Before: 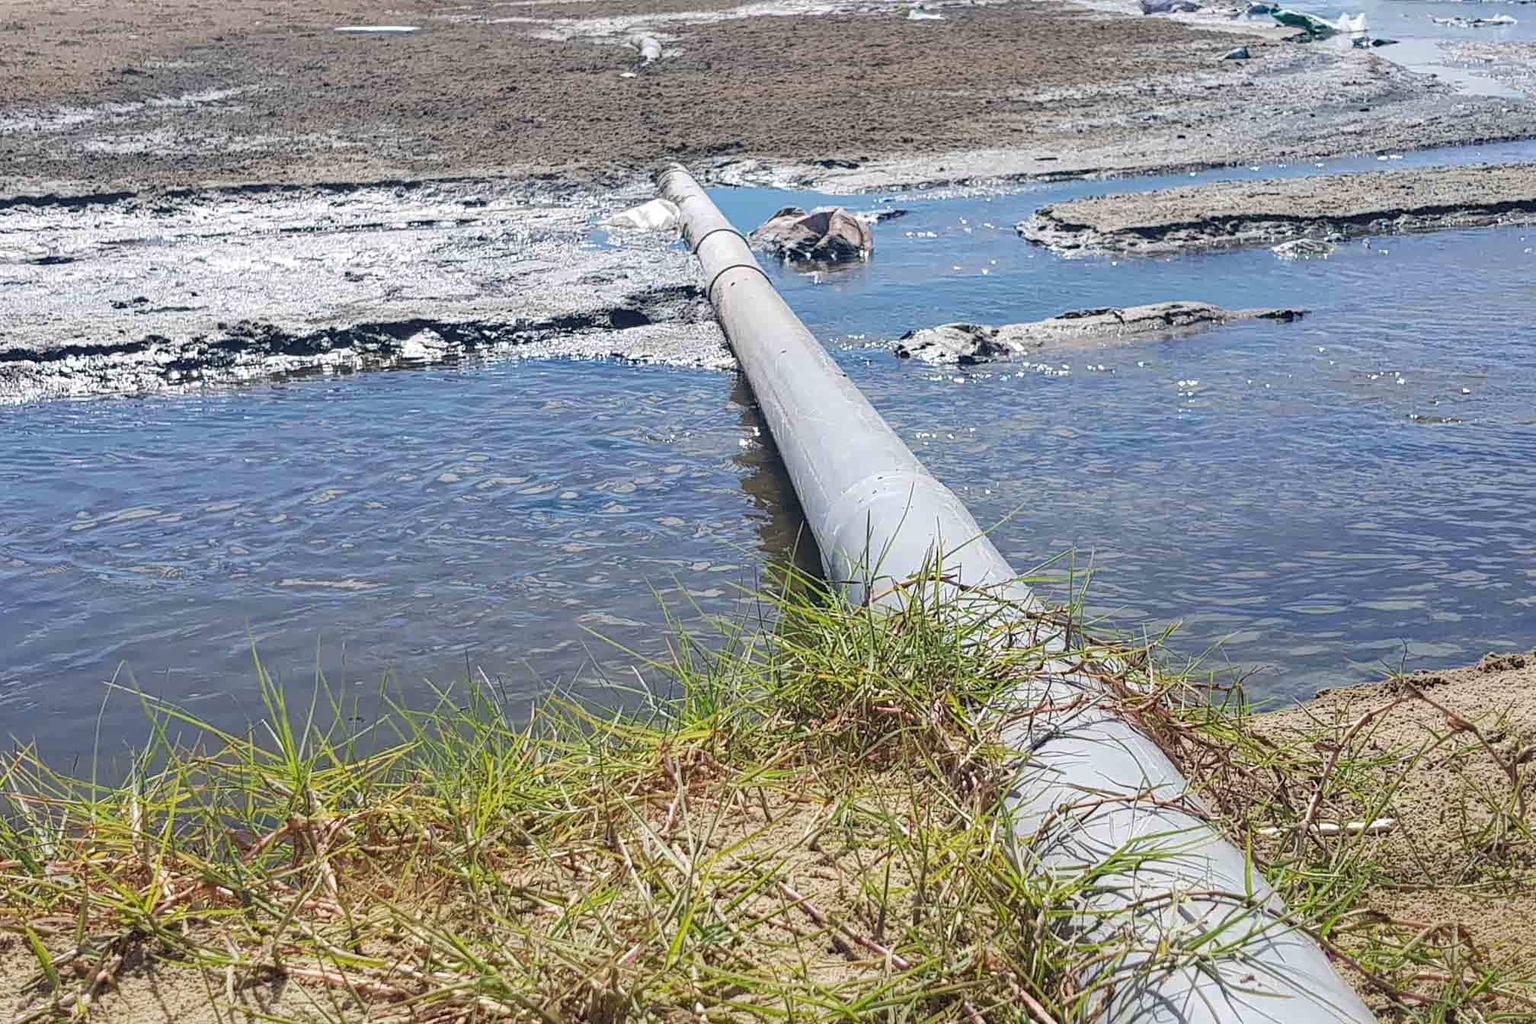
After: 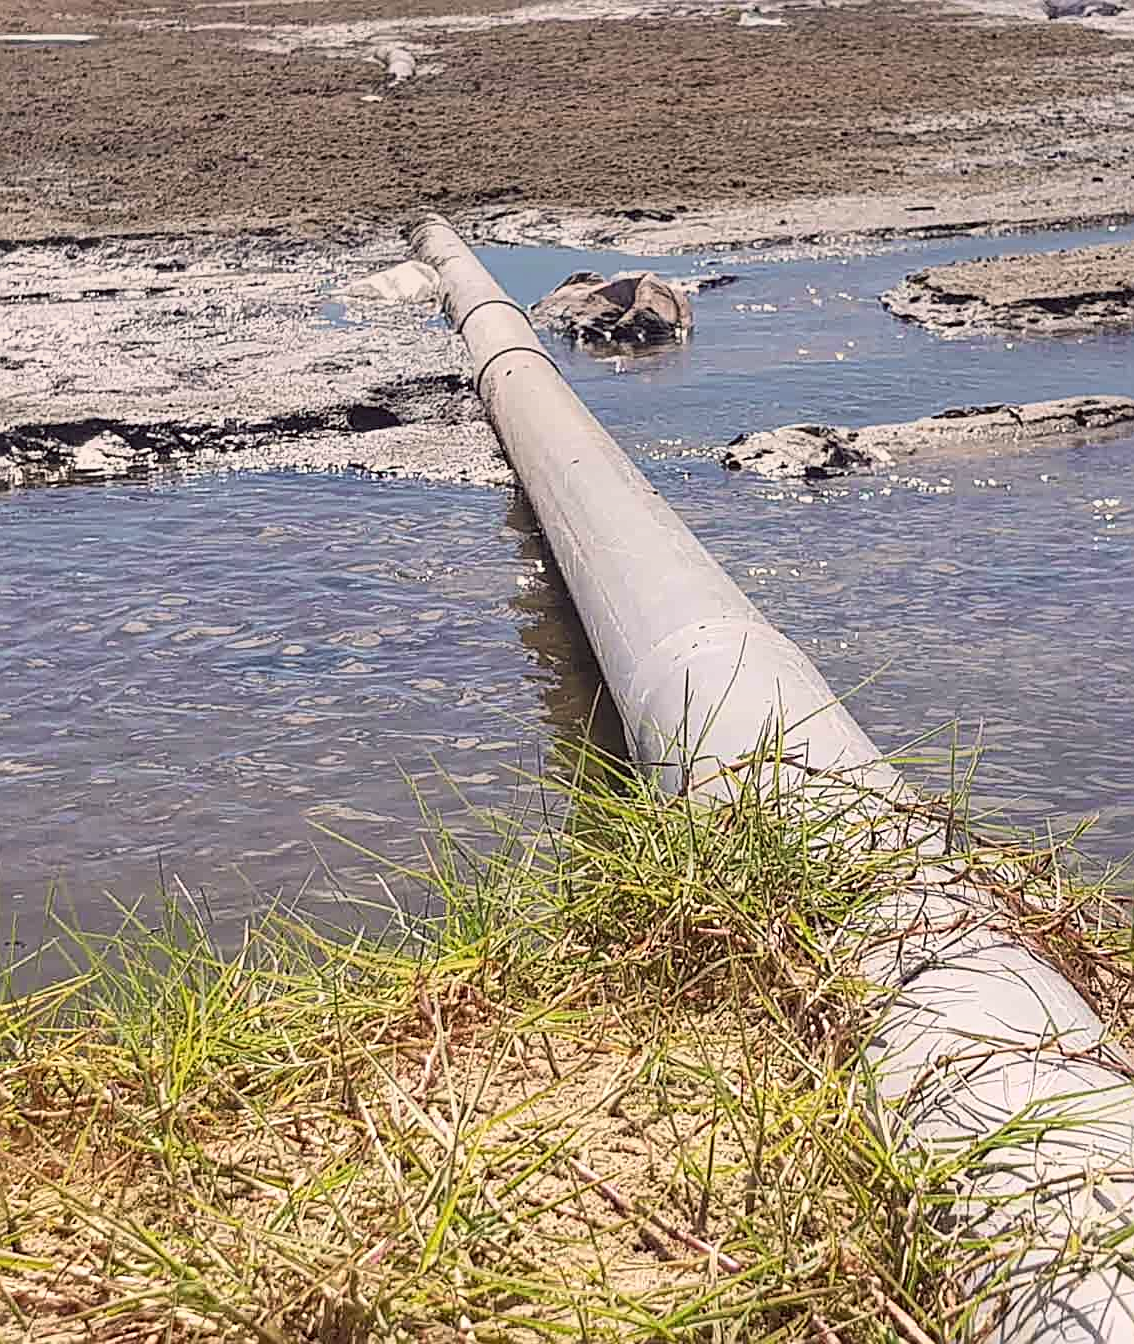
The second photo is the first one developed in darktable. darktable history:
crop and rotate: left 22.516%, right 21.234%
base curve: curves: ch0 [(0, 0) (0.666, 0.806) (1, 1)]
sharpen: on, module defaults
color correction: highlights a* 6.27, highlights b* 8.19, shadows a* 5.94, shadows b* 7.23, saturation 0.9
graduated density: on, module defaults
